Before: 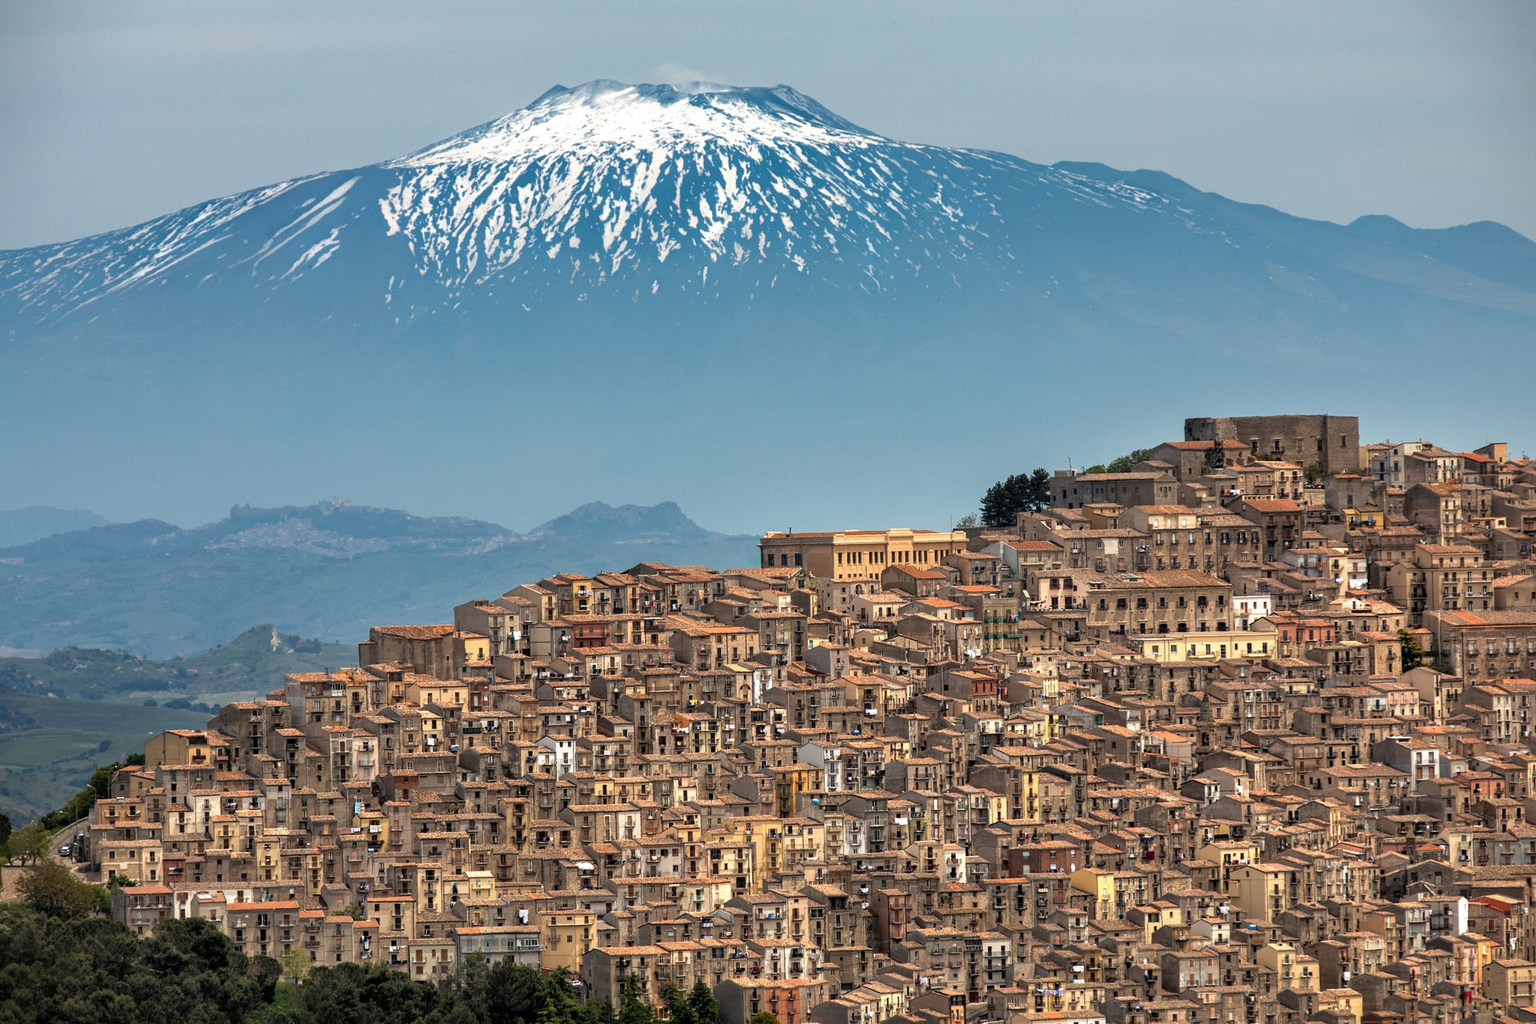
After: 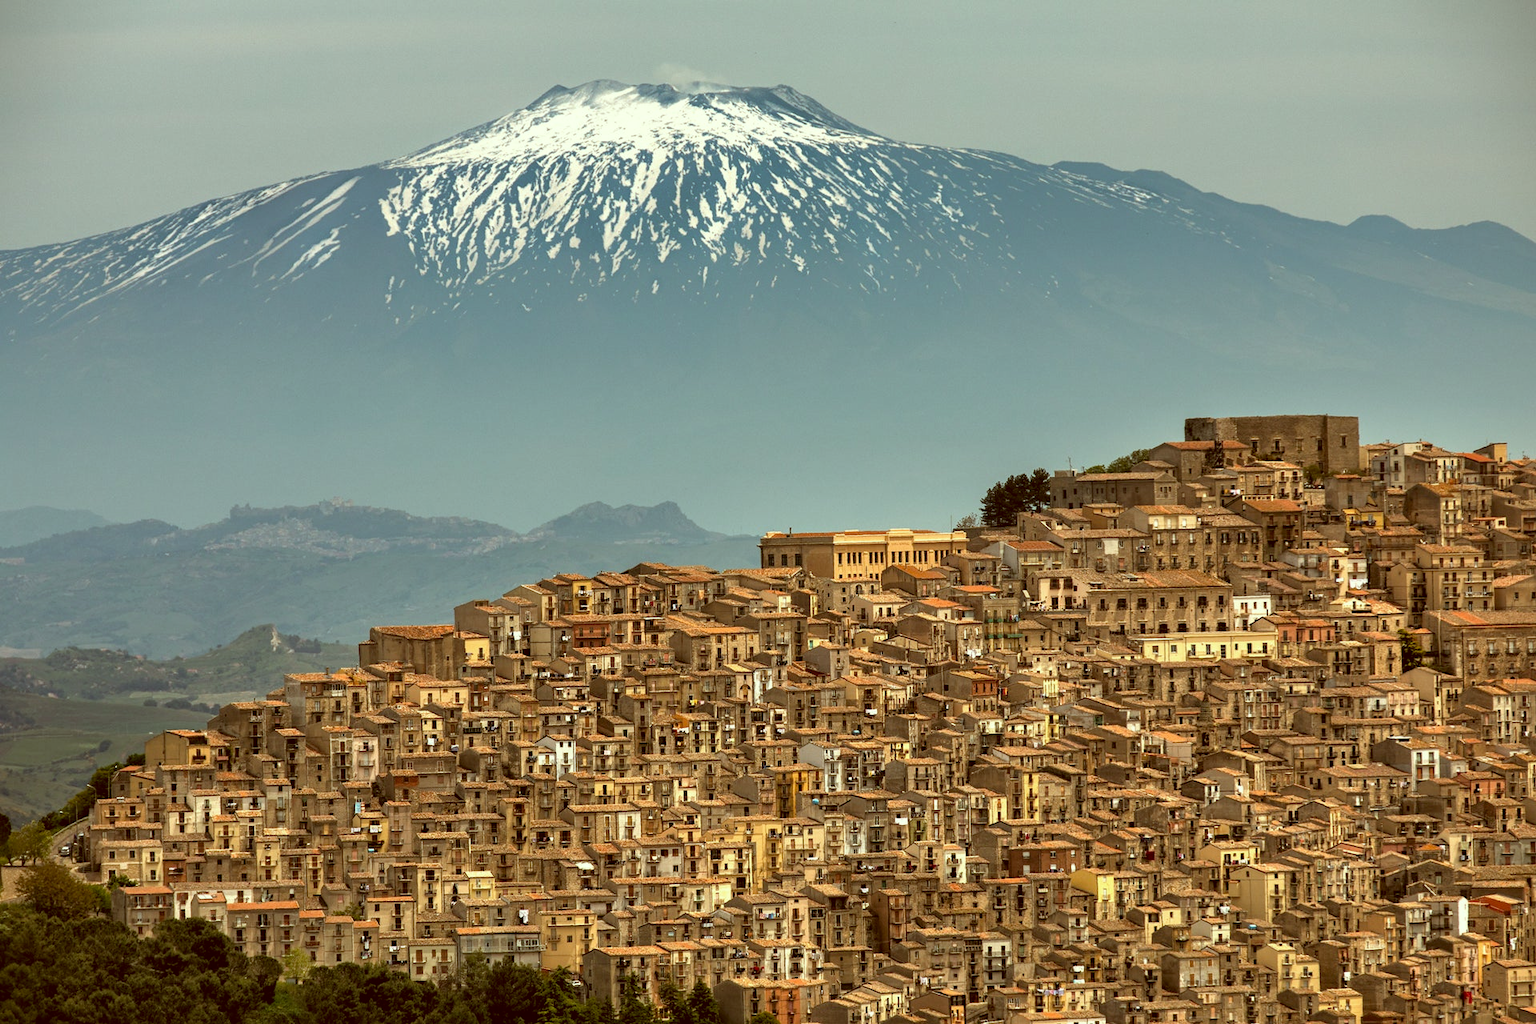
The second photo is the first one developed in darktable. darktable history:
color correction: highlights a* -6.23, highlights b* 9.58, shadows a* 10.24, shadows b* 23.48
